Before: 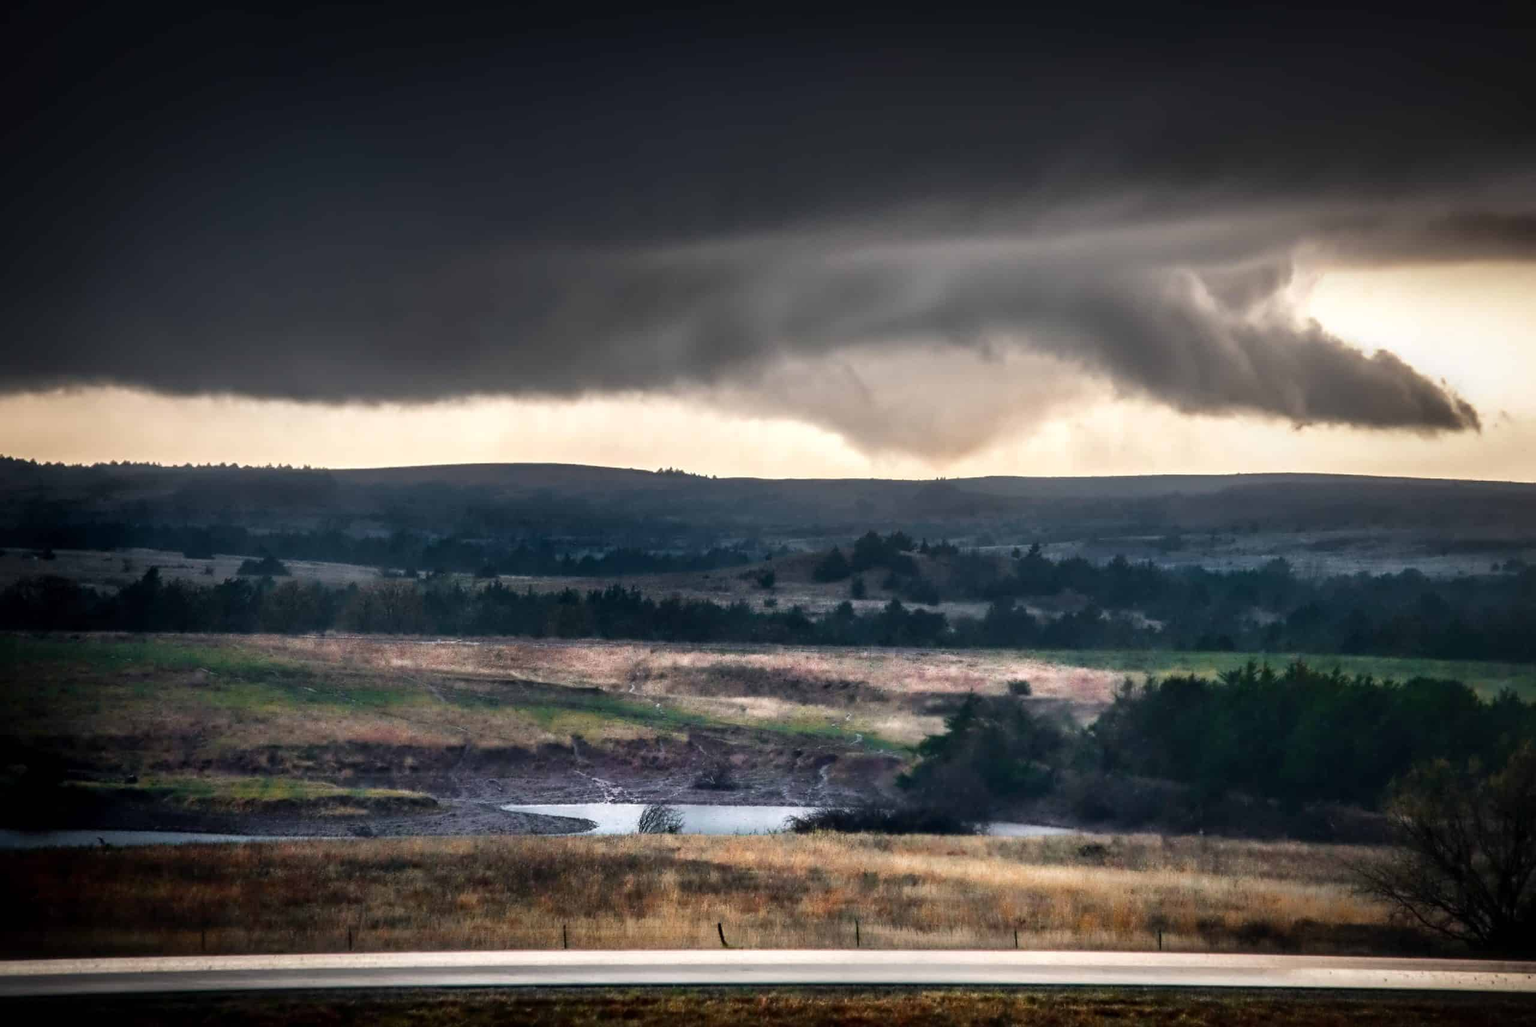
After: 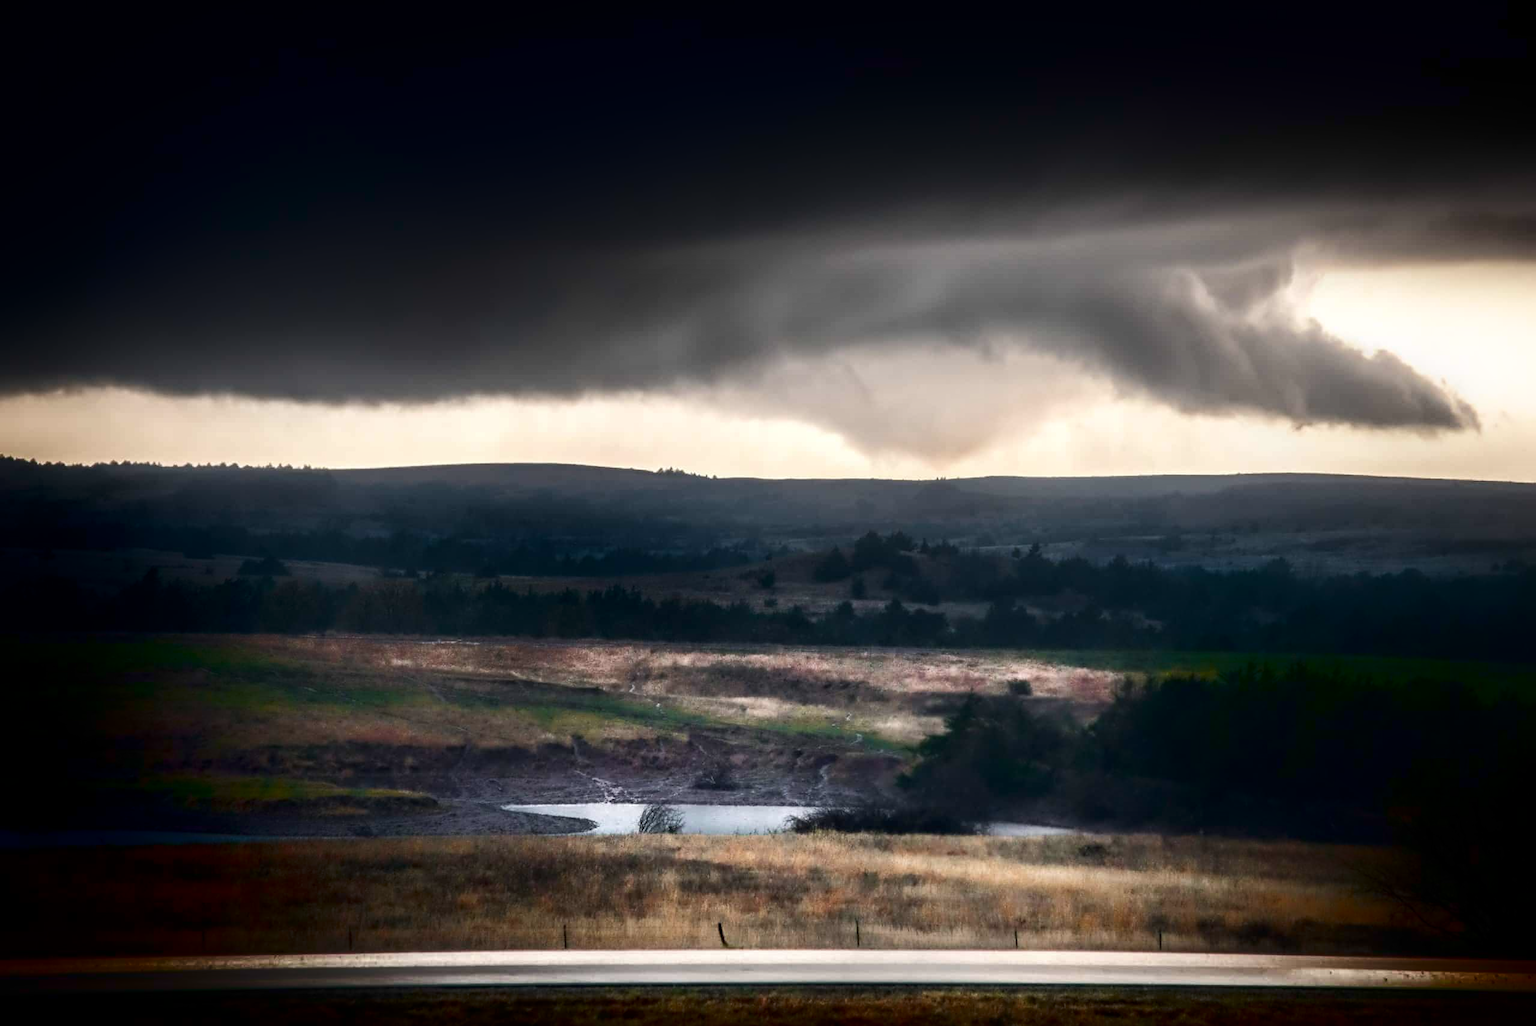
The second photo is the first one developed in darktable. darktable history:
shadows and highlights: shadows -89.17, highlights 89.74, soften with gaussian
contrast brightness saturation: saturation -0.105
